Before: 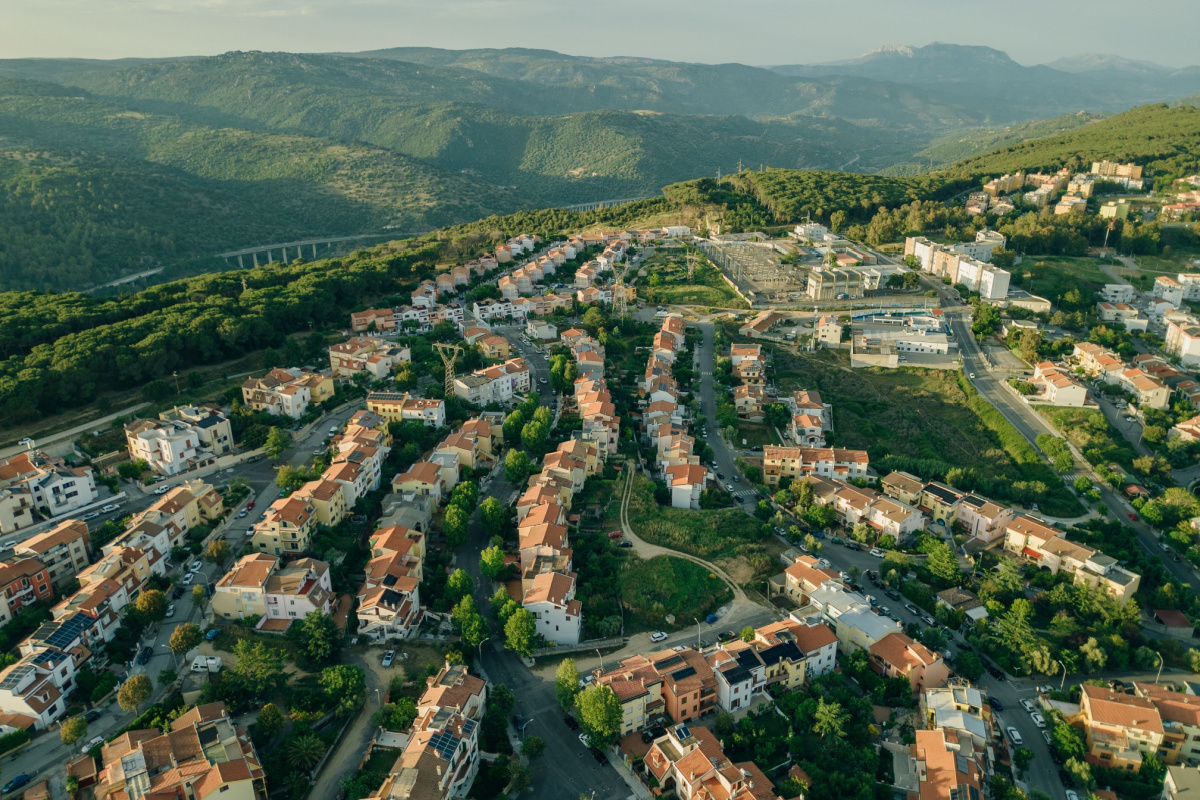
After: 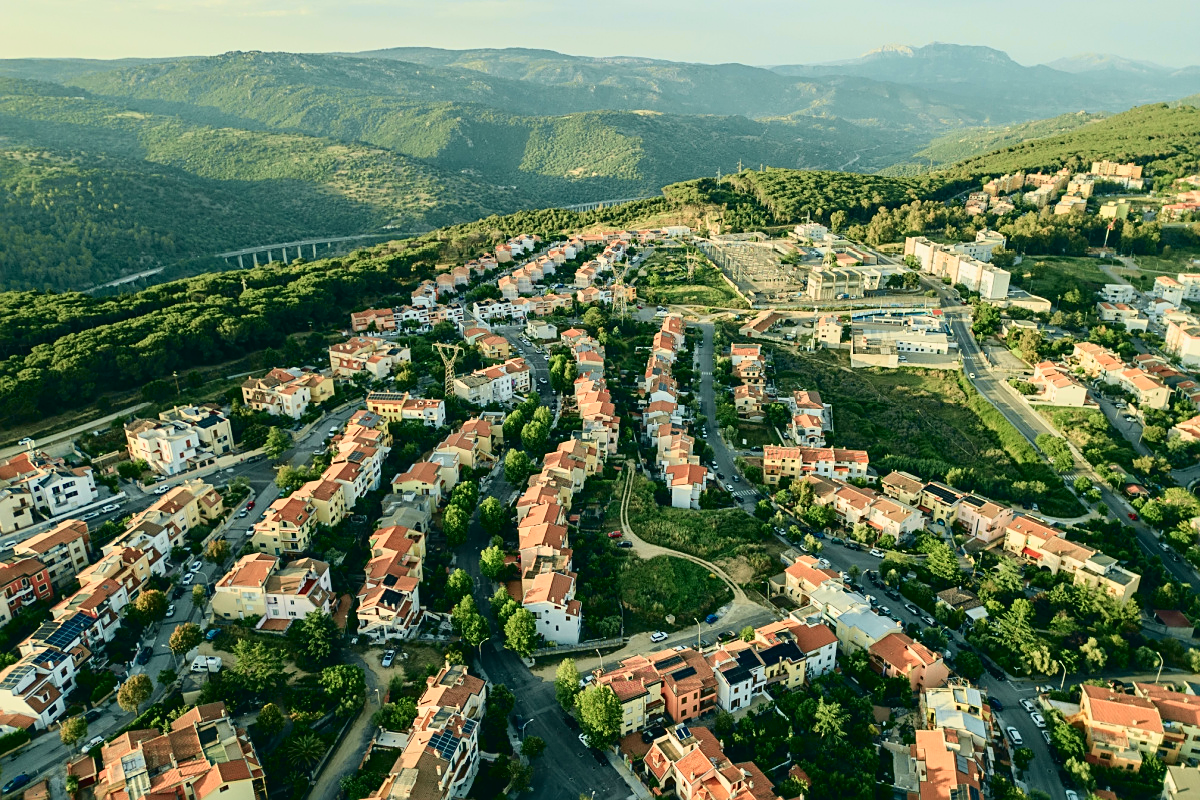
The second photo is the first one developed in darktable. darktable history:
tone curve: curves: ch0 [(0.003, 0.032) (0.037, 0.037) (0.142, 0.117) (0.279, 0.311) (0.405, 0.49) (0.526, 0.651) (0.722, 0.857) (0.875, 0.946) (1, 0.98)]; ch1 [(0, 0) (0.305, 0.325) (0.453, 0.437) (0.482, 0.474) (0.501, 0.498) (0.515, 0.523) (0.559, 0.591) (0.6, 0.643) (0.656, 0.707) (1, 1)]; ch2 [(0, 0) (0.323, 0.277) (0.424, 0.396) (0.479, 0.484) (0.499, 0.502) (0.515, 0.537) (0.573, 0.602) (0.653, 0.675) (0.75, 0.756) (1, 1)], color space Lab, independent channels, preserve colors none
sharpen: on, module defaults
